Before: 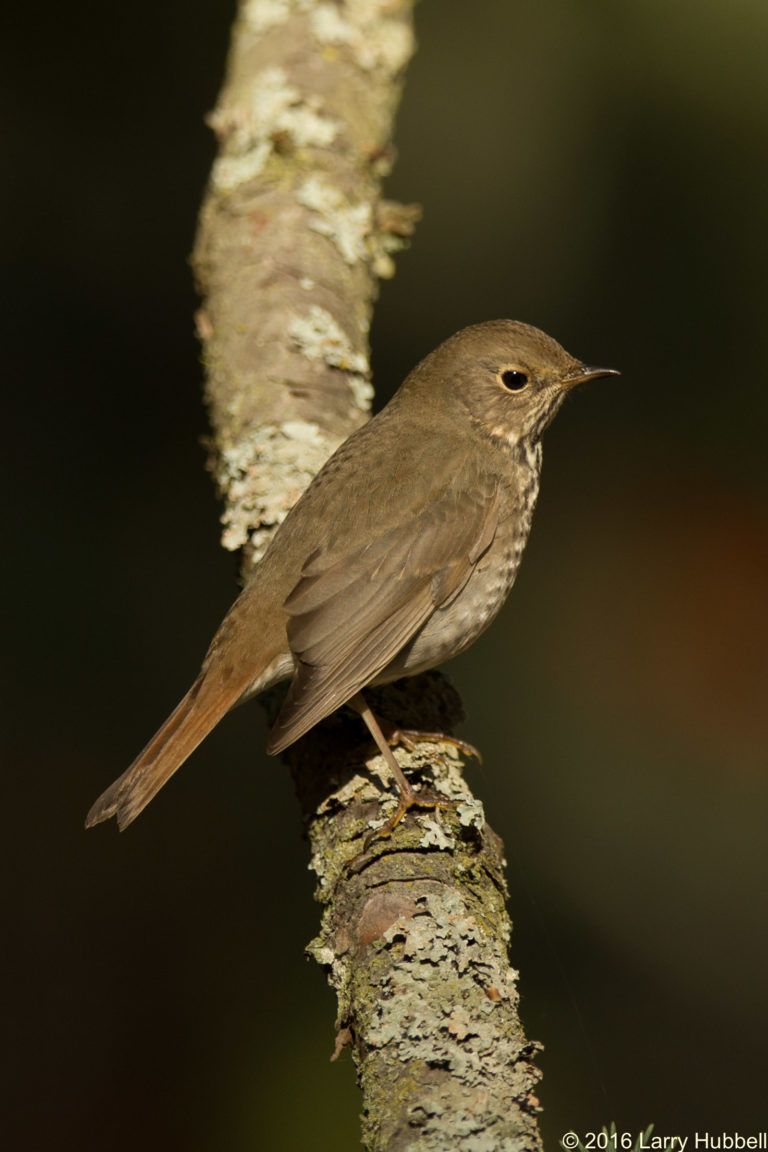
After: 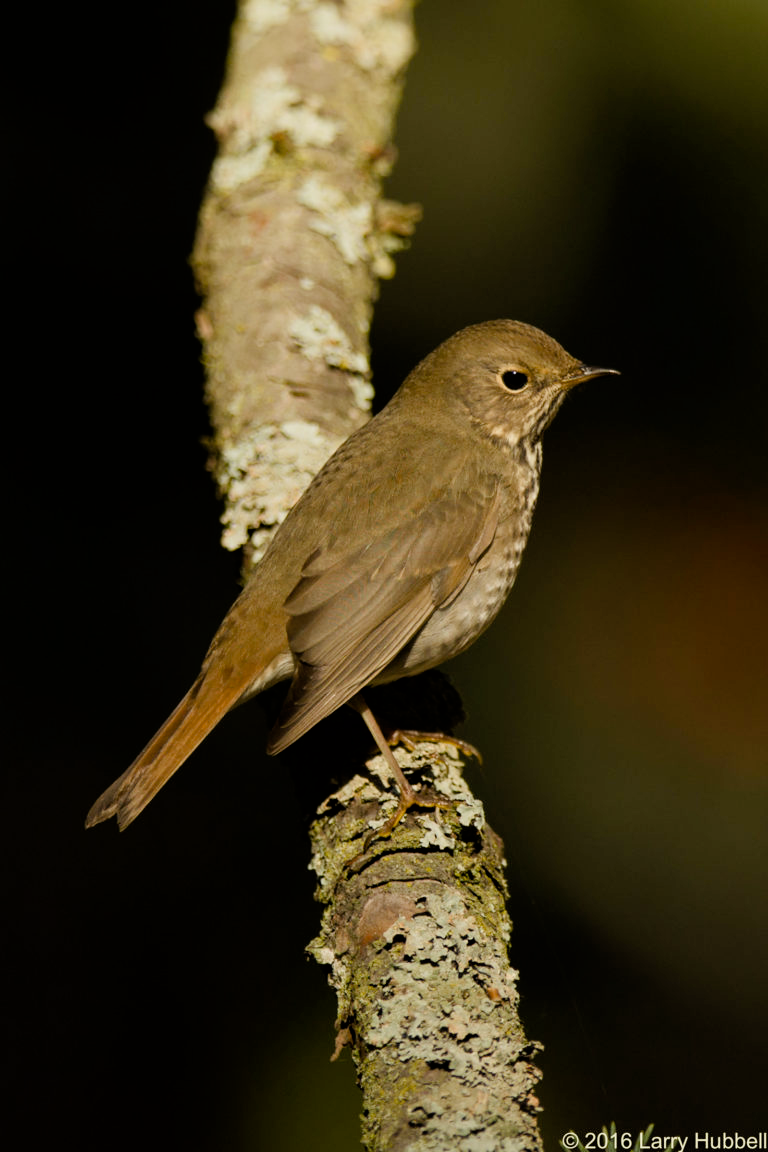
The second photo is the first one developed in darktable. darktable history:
color balance rgb: linear chroma grading › shadows 32%, linear chroma grading › global chroma -2%, linear chroma grading › mid-tones 4%, perceptual saturation grading › global saturation -2%, perceptual saturation grading › highlights -8%, perceptual saturation grading › mid-tones 8%, perceptual saturation grading › shadows 4%, perceptual brilliance grading › highlights 8%, perceptual brilliance grading › mid-tones 4%, perceptual brilliance grading › shadows 2%, global vibrance 16%, saturation formula JzAzBz (2021)
filmic rgb: black relative exposure -5.83 EV, white relative exposure 3.4 EV, hardness 3.68
